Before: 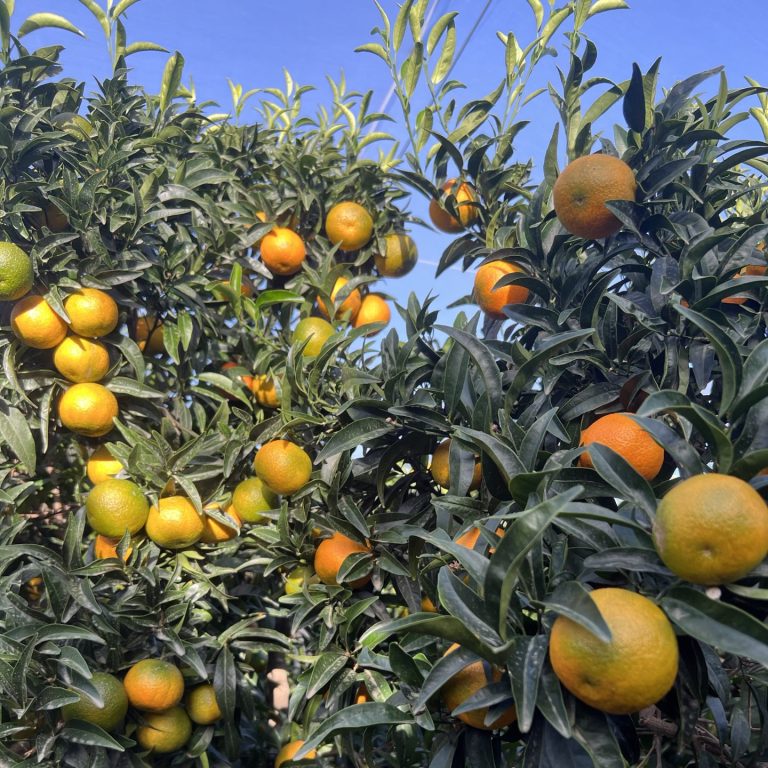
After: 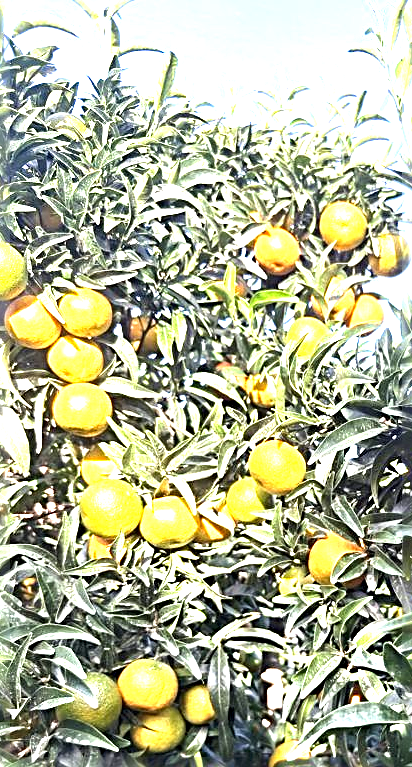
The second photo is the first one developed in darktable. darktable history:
exposure: black level correction 0, exposure 2.318 EV, compensate exposure bias true, compensate highlight preservation false
crop: left 0.866%, right 45.396%, bottom 0.085%
sharpen: radius 3.728, amount 0.926
